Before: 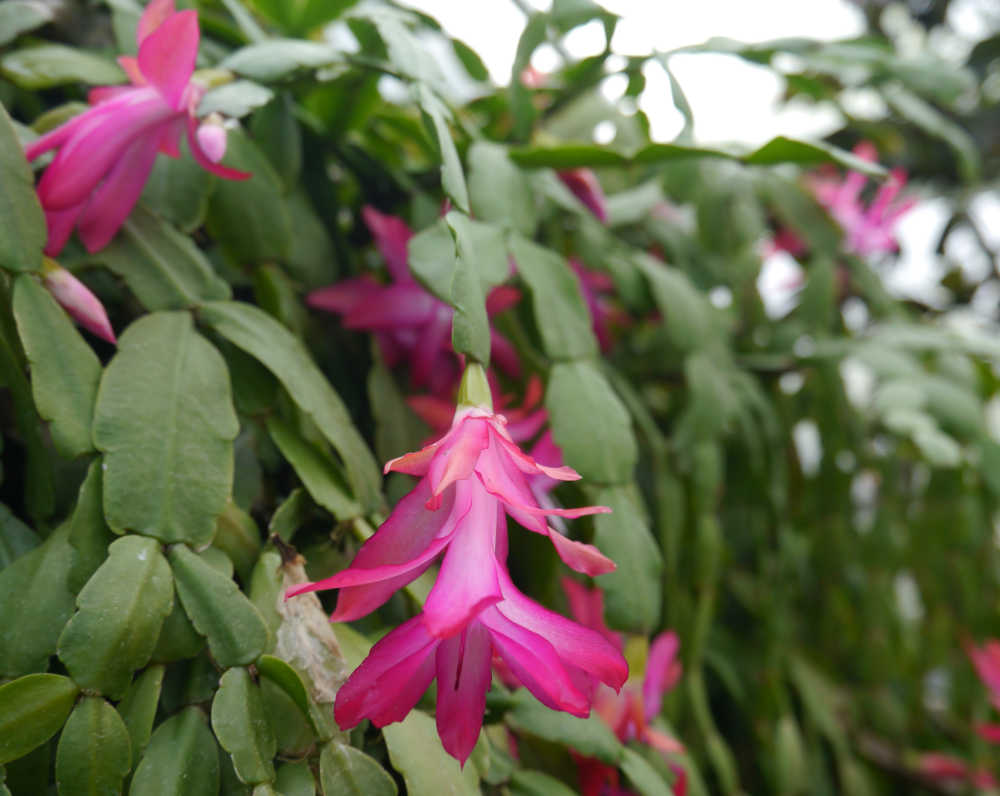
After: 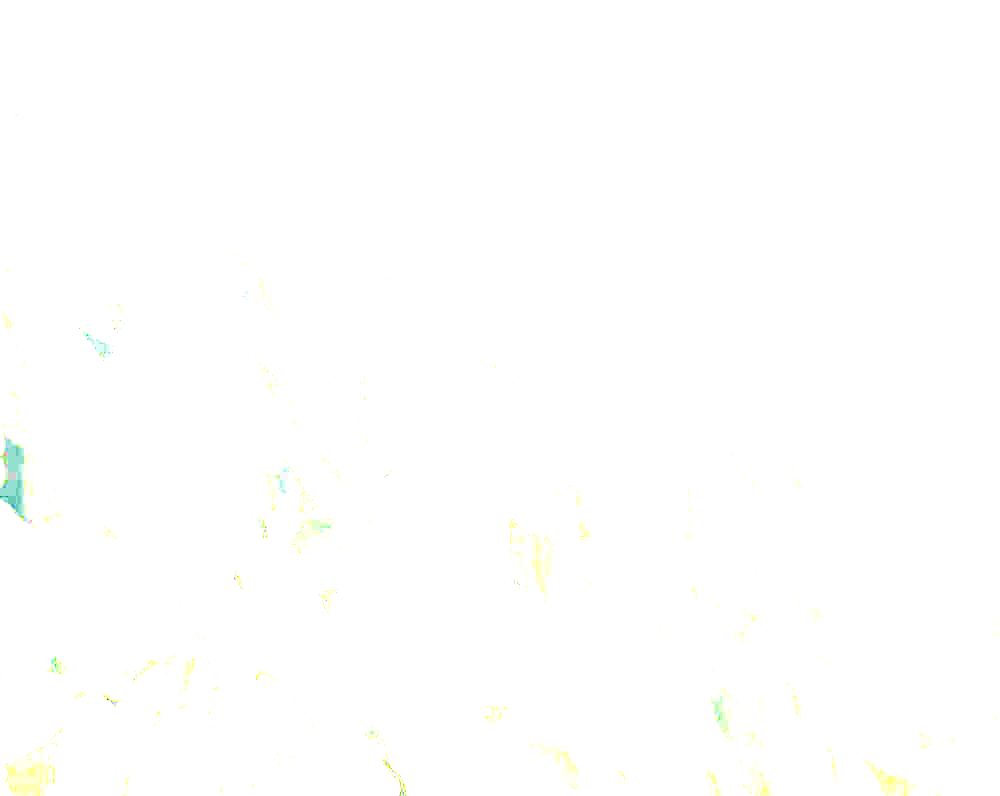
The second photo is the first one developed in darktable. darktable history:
exposure: exposure 8 EV, compensate highlight preservation false
velvia: strength 45%
